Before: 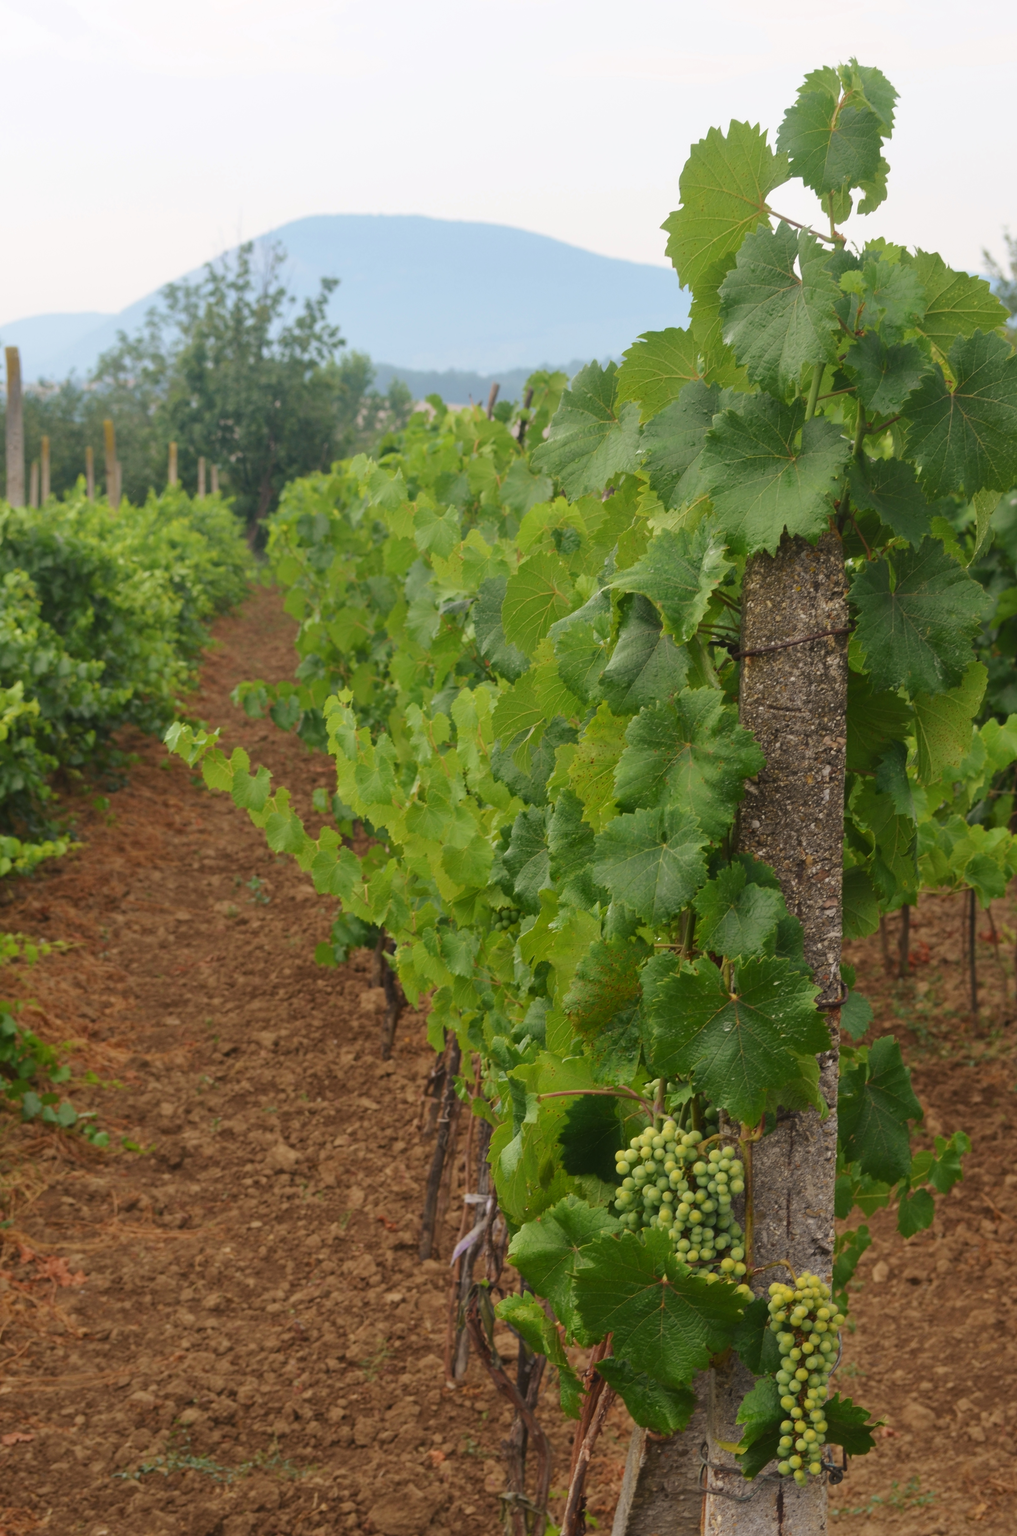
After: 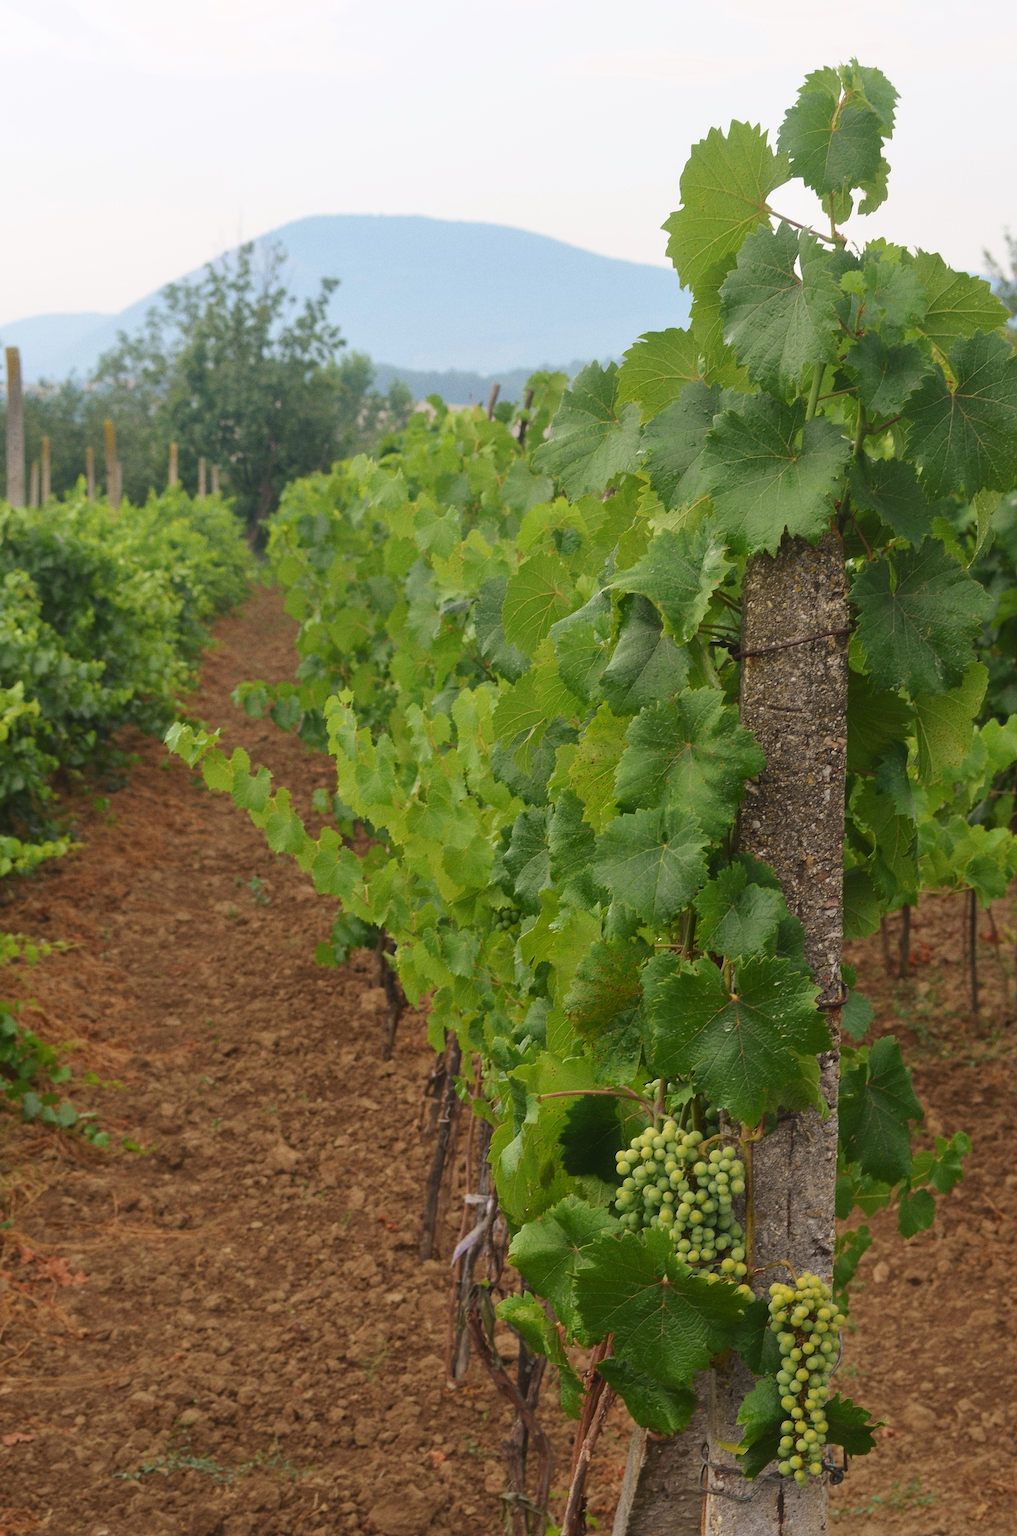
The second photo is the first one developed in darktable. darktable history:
tone equalizer: on, module defaults
sharpen: amount 0.478
white balance: emerald 1
grain: coarseness 0.09 ISO
